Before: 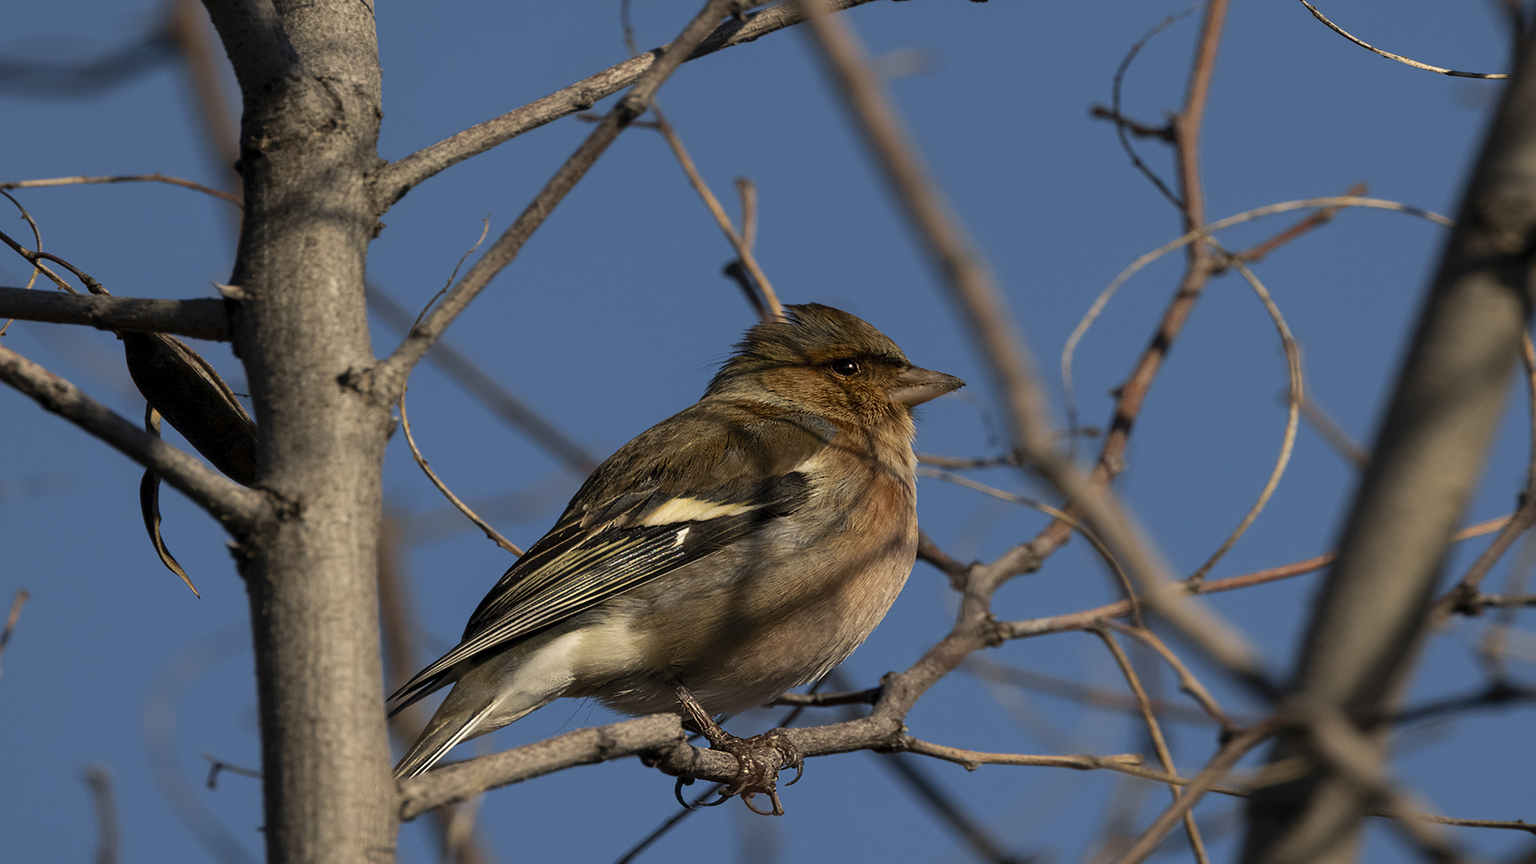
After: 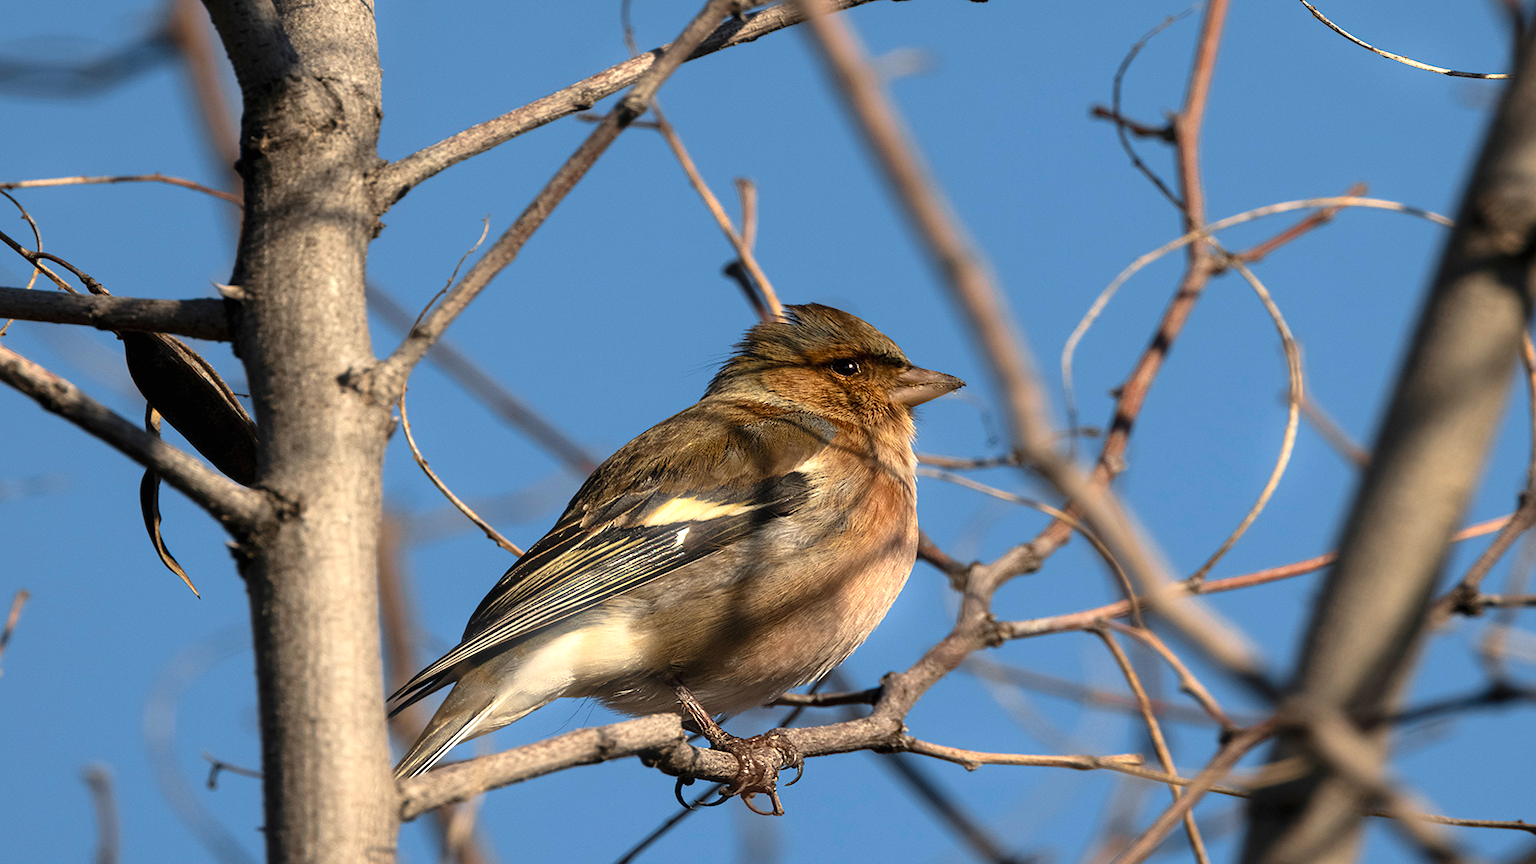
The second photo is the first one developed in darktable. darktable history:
bloom: size 5%, threshold 95%, strength 15%
exposure: black level correction 0, exposure 0.95 EV, compensate exposure bias true, compensate highlight preservation false
white balance: emerald 1
